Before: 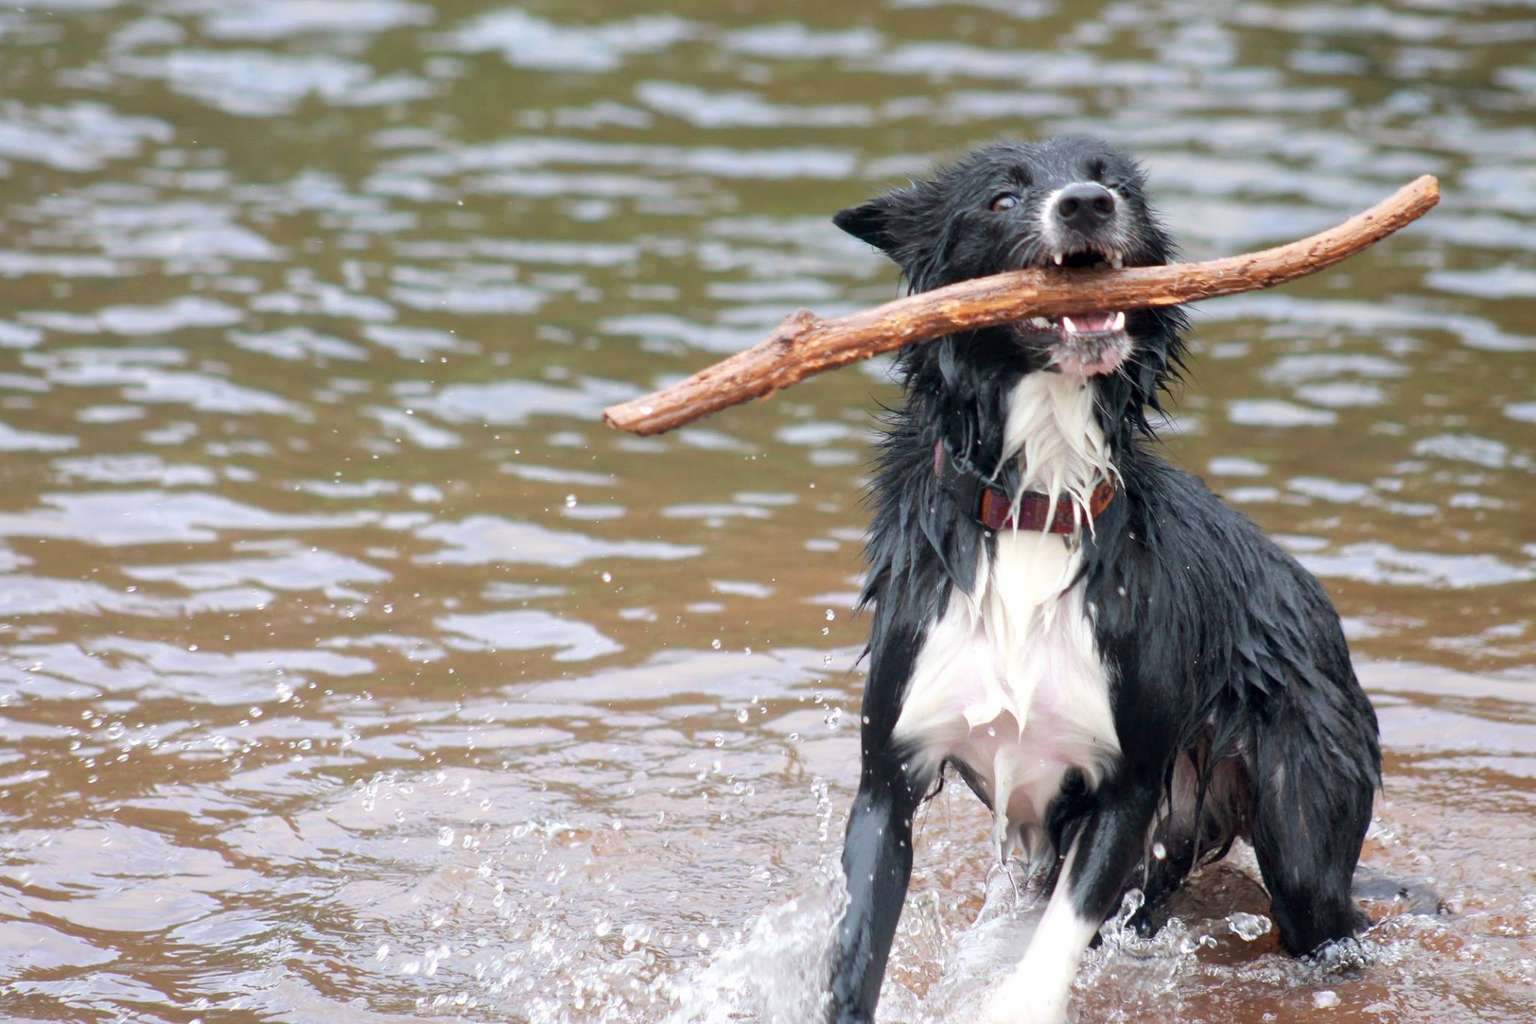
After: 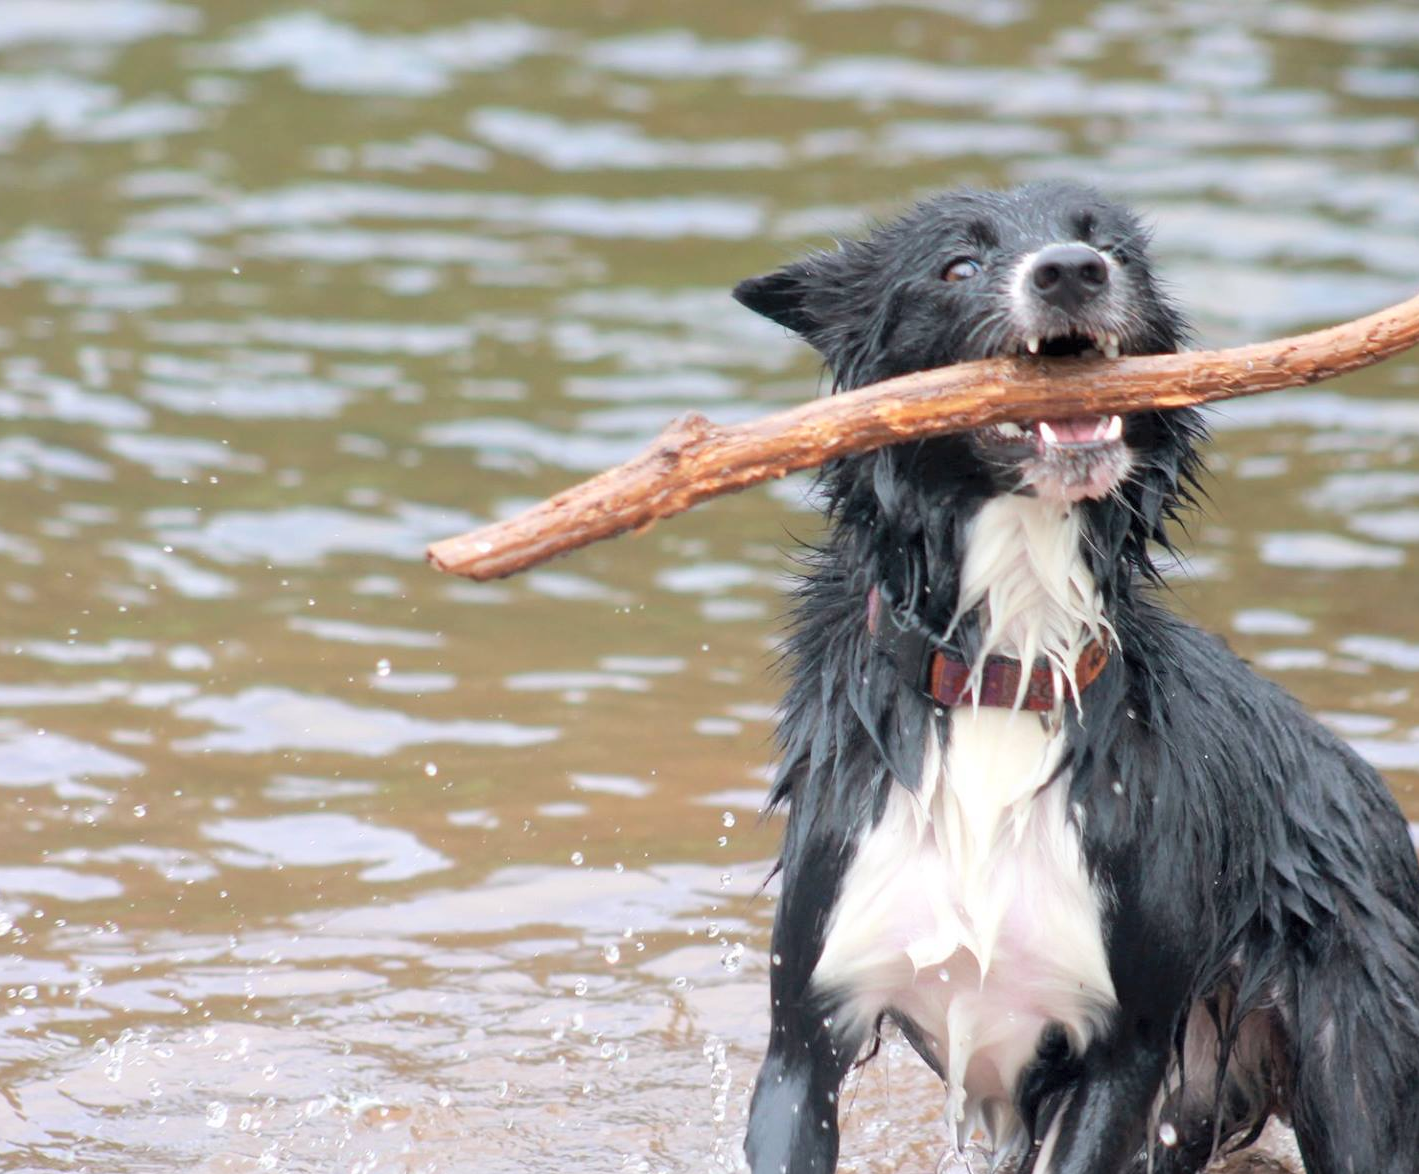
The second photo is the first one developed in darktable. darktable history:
crop: left 18.479%, right 12.2%, bottom 13.971%
contrast brightness saturation: brightness 0.15
